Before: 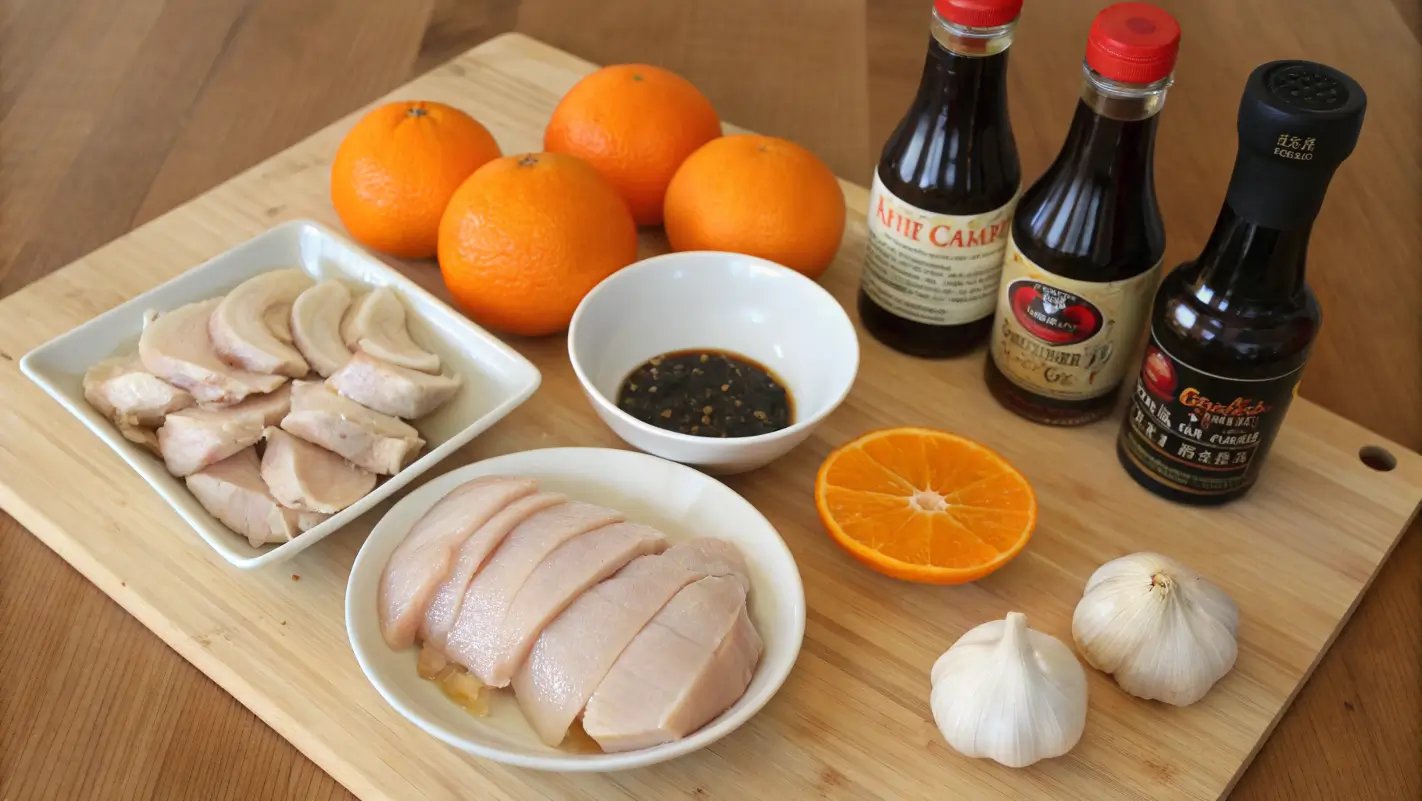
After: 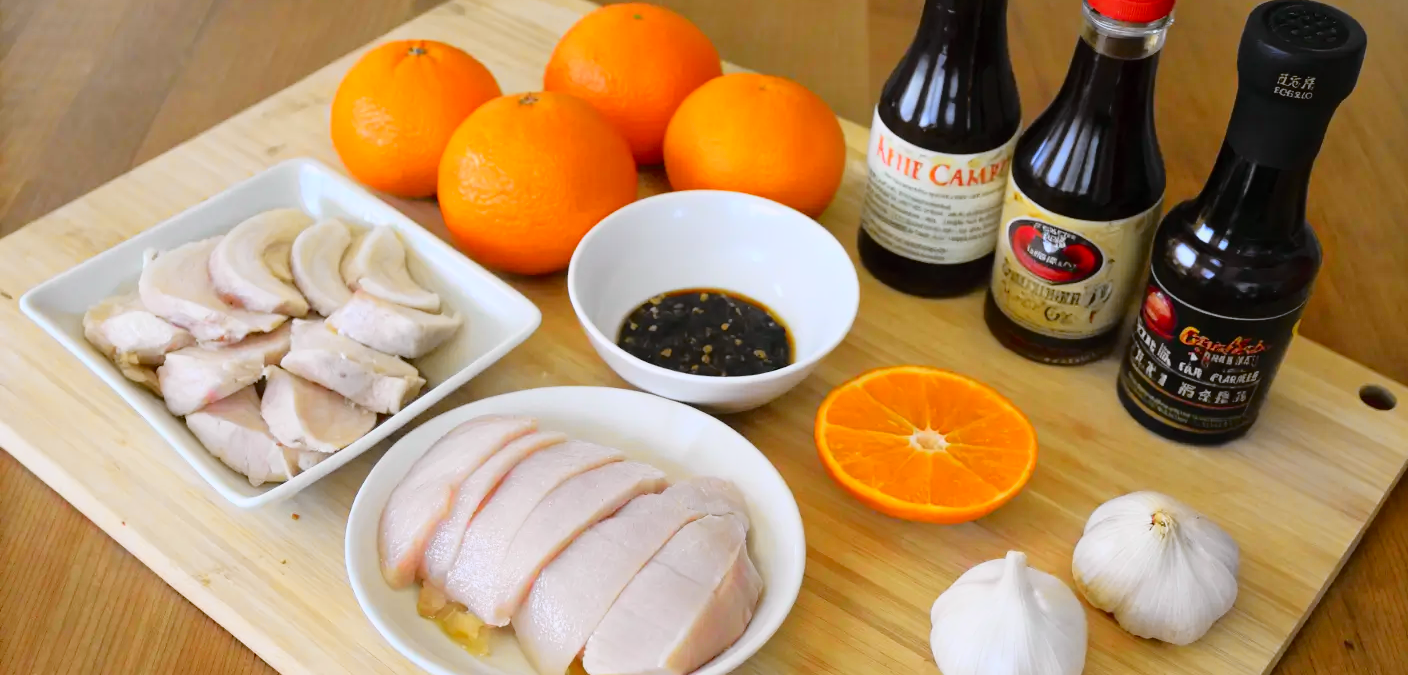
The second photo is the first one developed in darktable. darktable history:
crop: top 7.625%, bottom 8.027%
tone curve: curves: ch0 [(0, 0) (0.168, 0.142) (0.359, 0.44) (0.469, 0.544) (0.634, 0.722) (0.858, 0.903) (1, 0.968)]; ch1 [(0, 0) (0.437, 0.453) (0.472, 0.47) (0.502, 0.502) (0.54, 0.534) (0.57, 0.592) (0.618, 0.66) (0.699, 0.749) (0.859, 0.919) (1, 1)]; ch2 [(0, 0) (0.33, 0.301) (0.421, 0.443) (0.476, 0.498) (0.505, 0.503) (0.547, 0.557) (0.586, 0.634) (0.608, 0.676) (1, 1)], color space Lab, independent channels, preserve colors none
white balance: red 0.967, blue 1.119, emerald 0.756
